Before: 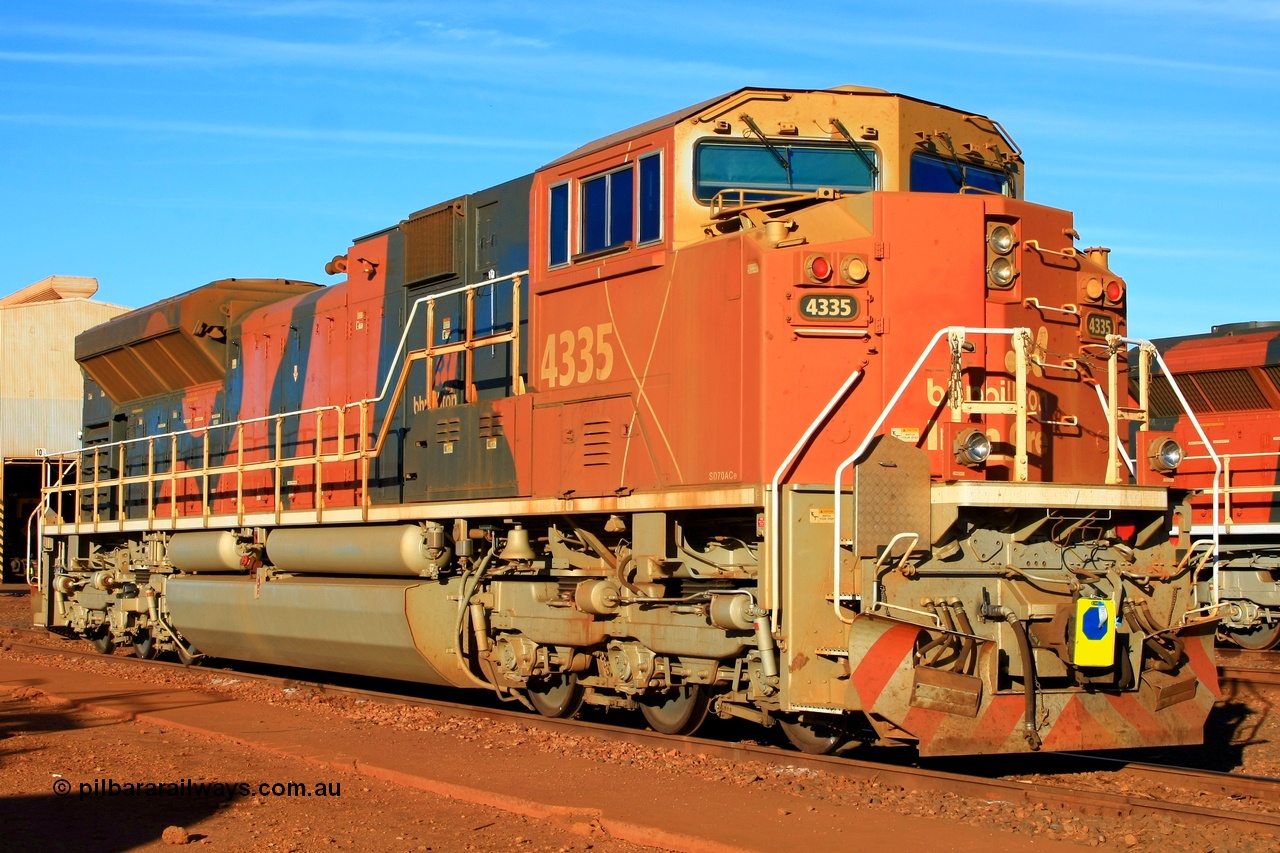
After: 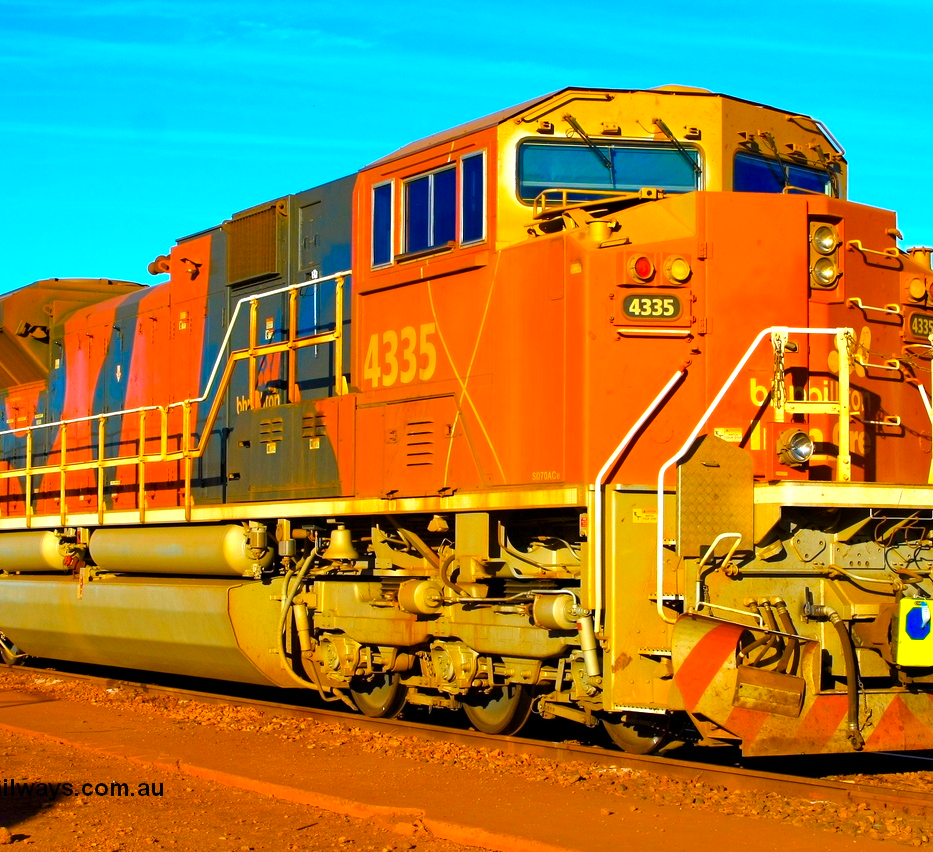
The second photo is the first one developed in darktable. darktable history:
color balance rgb: perceptual saturation grading › global saturation 31.237%, perceptual brilliance grading › global brilliance 11.883%, global vibrance 39.283%
crop: left 13.835%, right 13.248%
